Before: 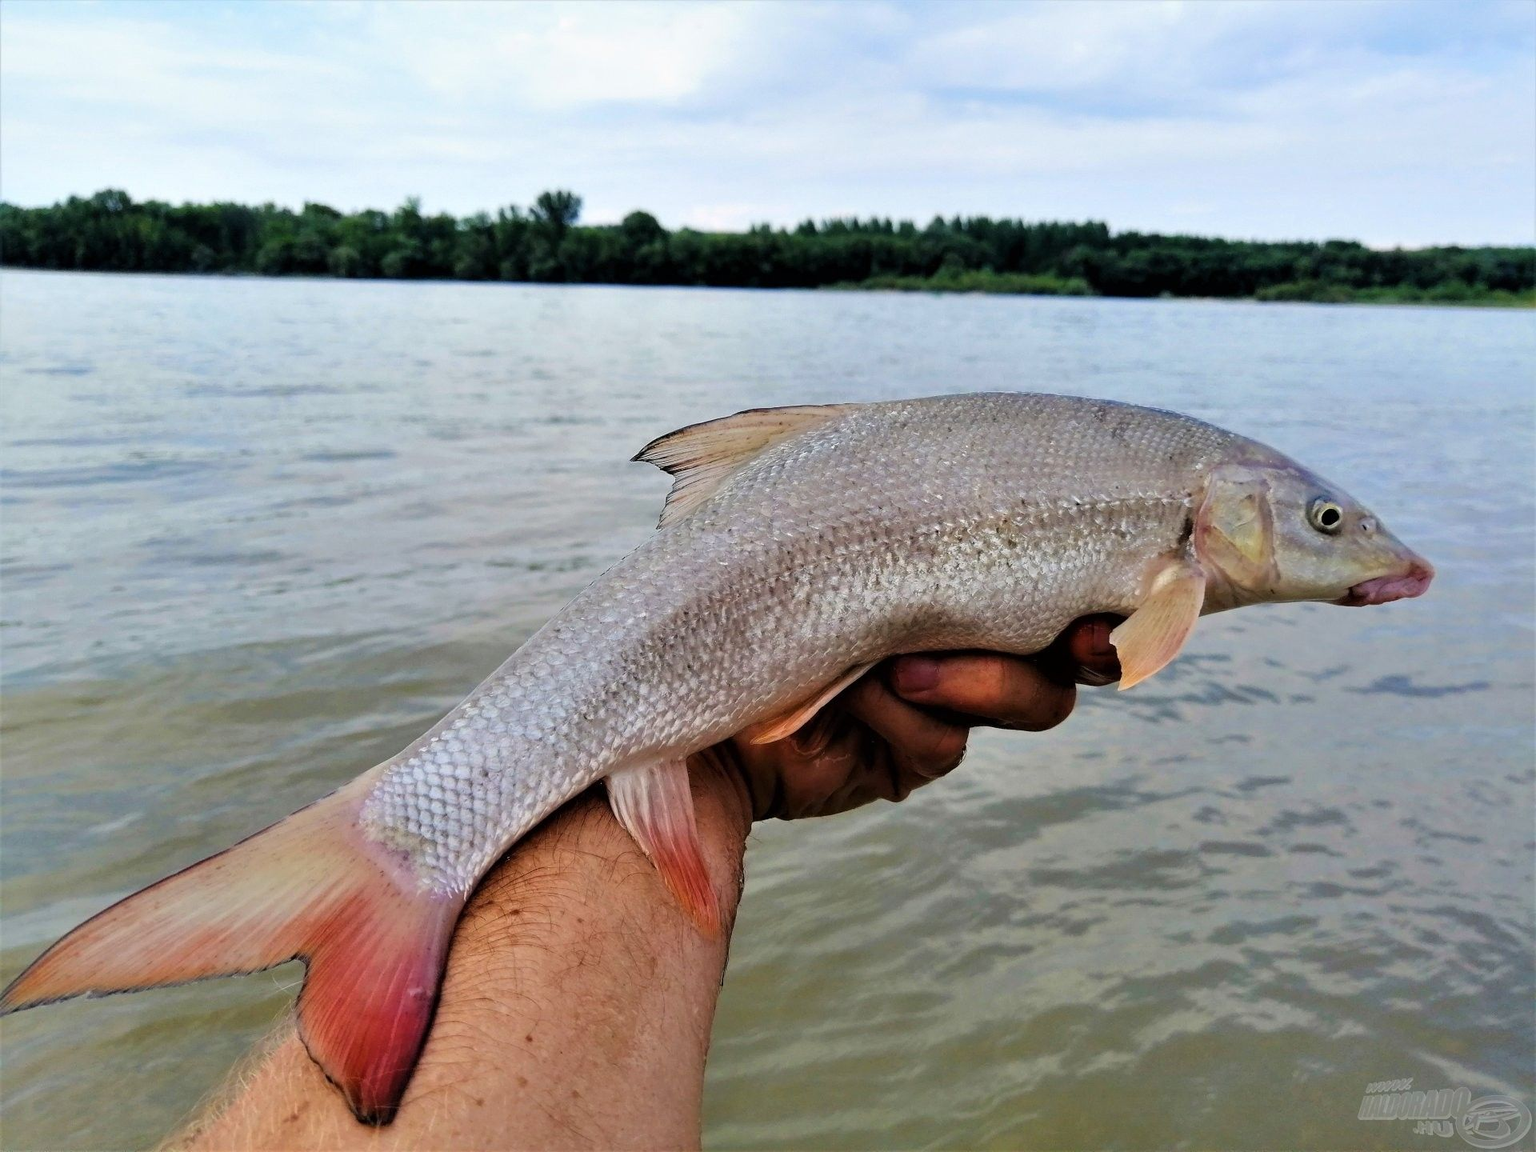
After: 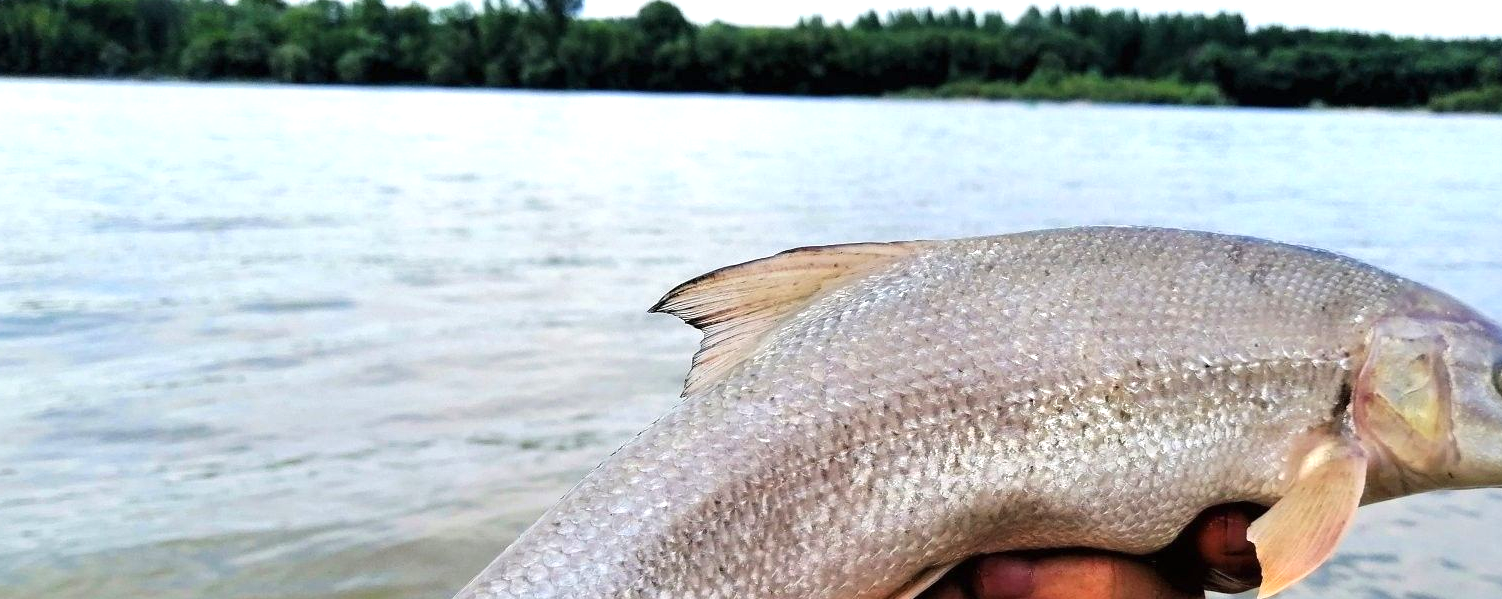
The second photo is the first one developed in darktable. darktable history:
crop: left 7.294%, top 18.347%, right 14.457%, bottom 40.054%
exposure: black level correction 0, exposure 0.693 EV, compensate exposure bias true, compensate highlight preservation false
